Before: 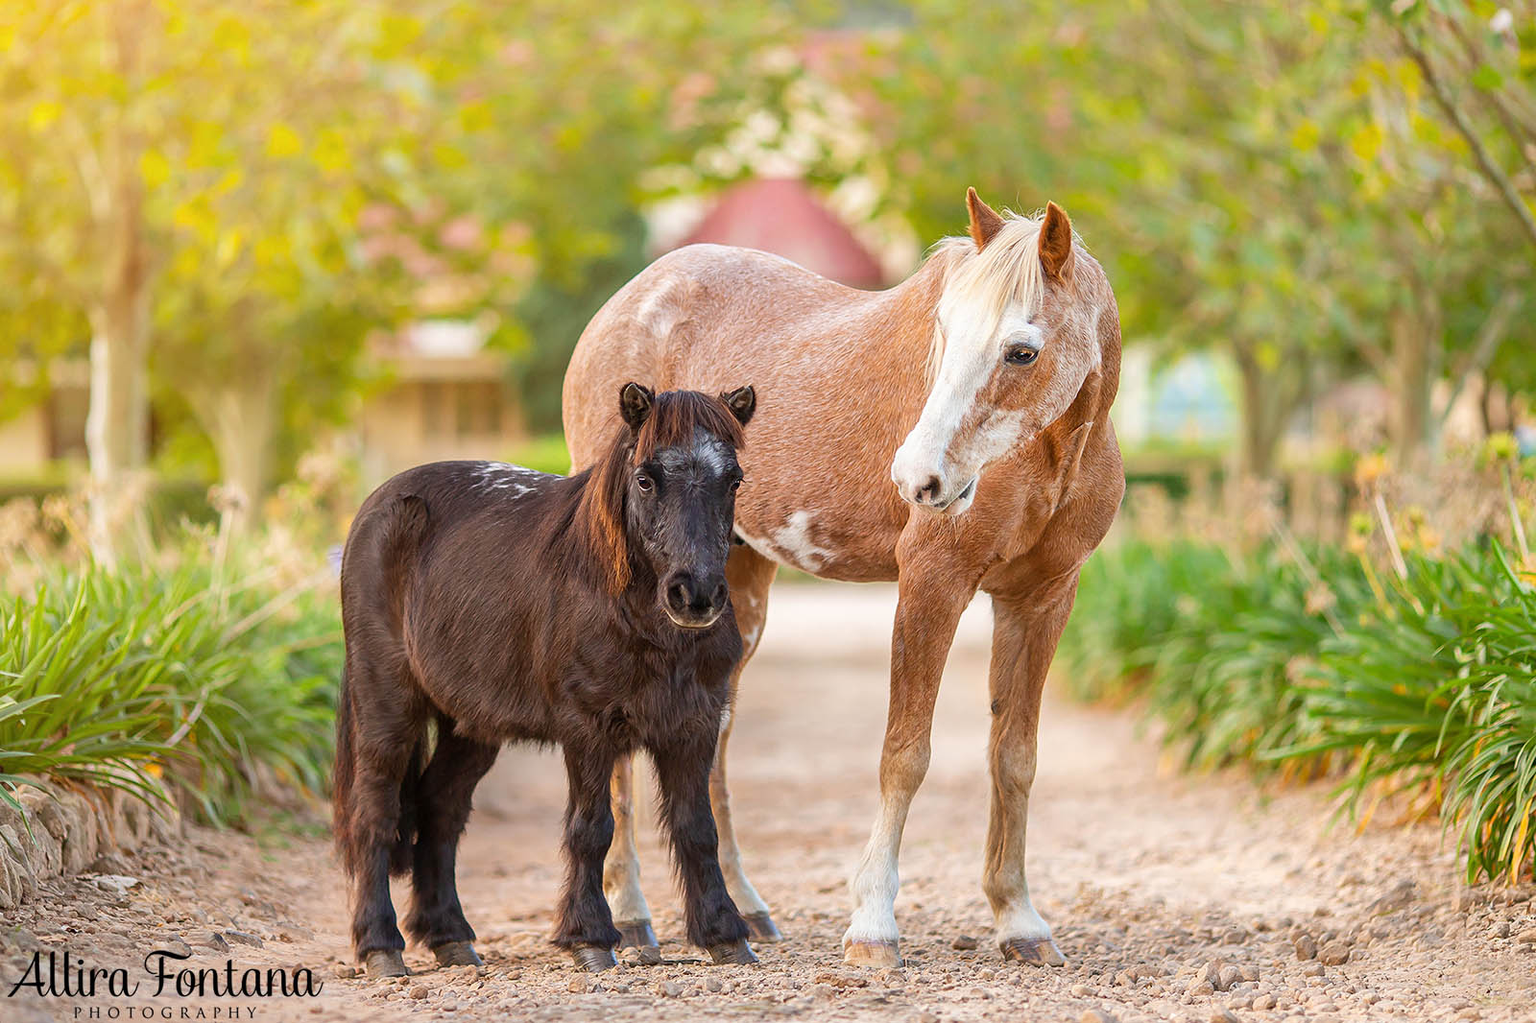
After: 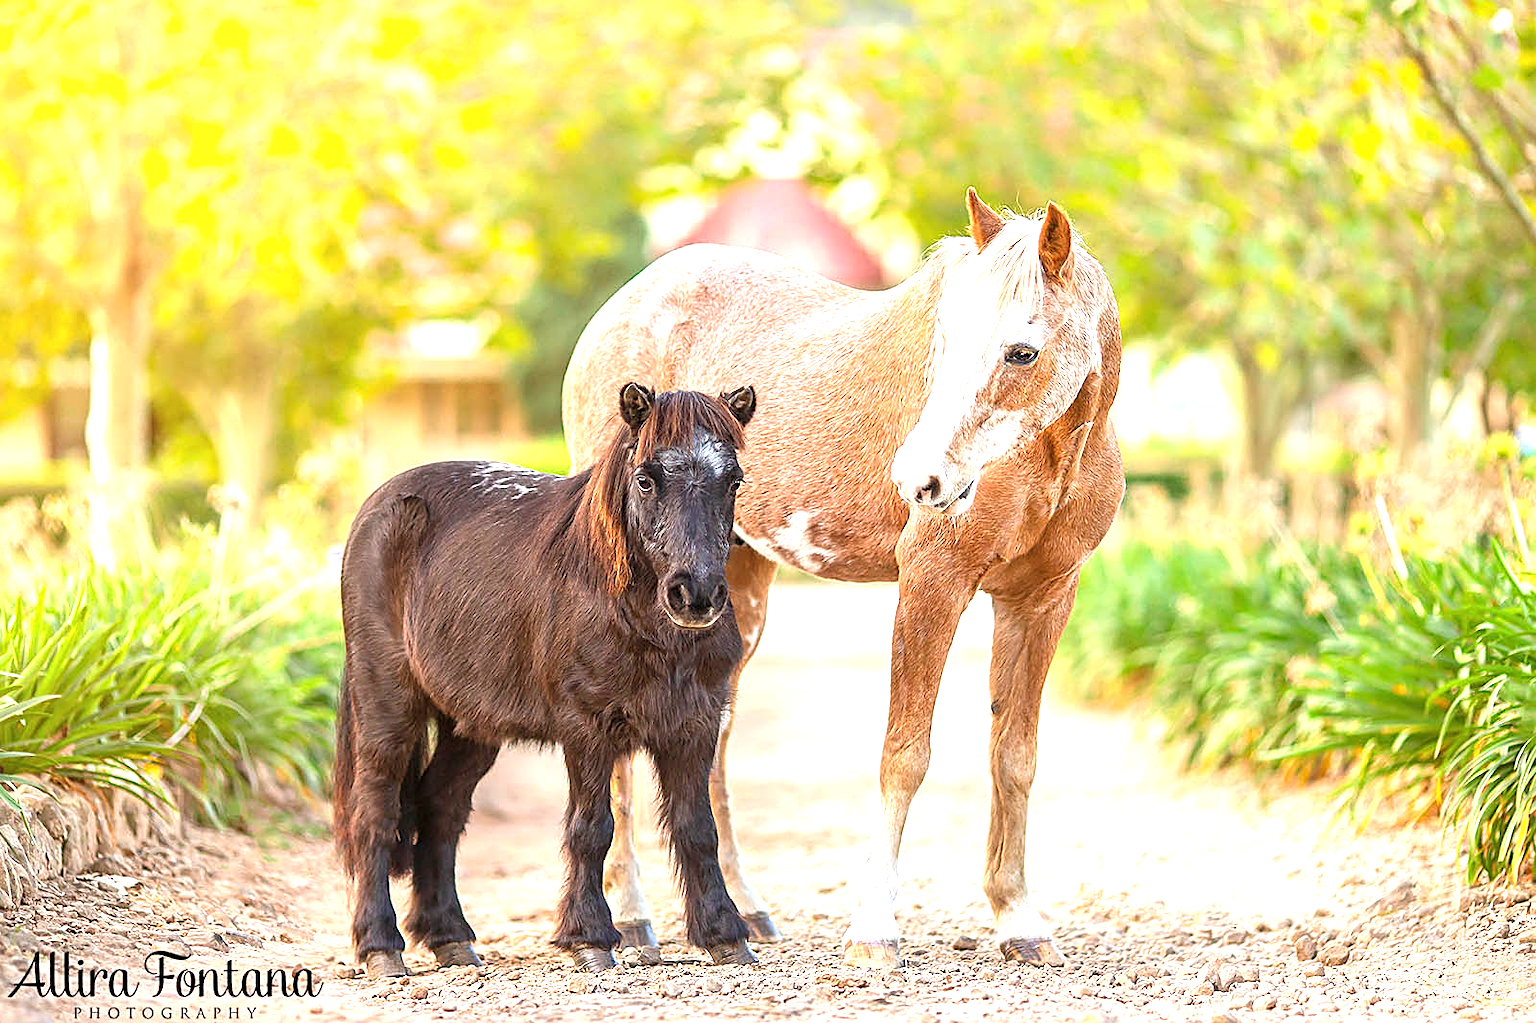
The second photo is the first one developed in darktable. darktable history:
sharpen: on, module defaults
exposure: black level correction 0, exposure 1.097 EV, compensate highlight preservation false
